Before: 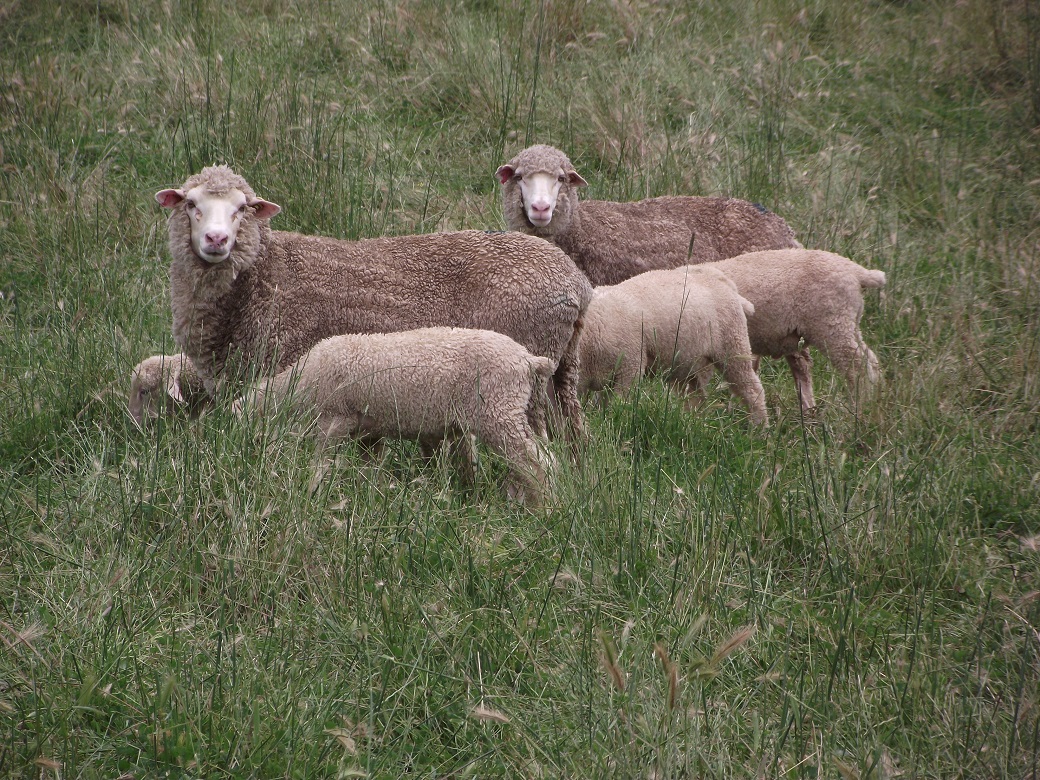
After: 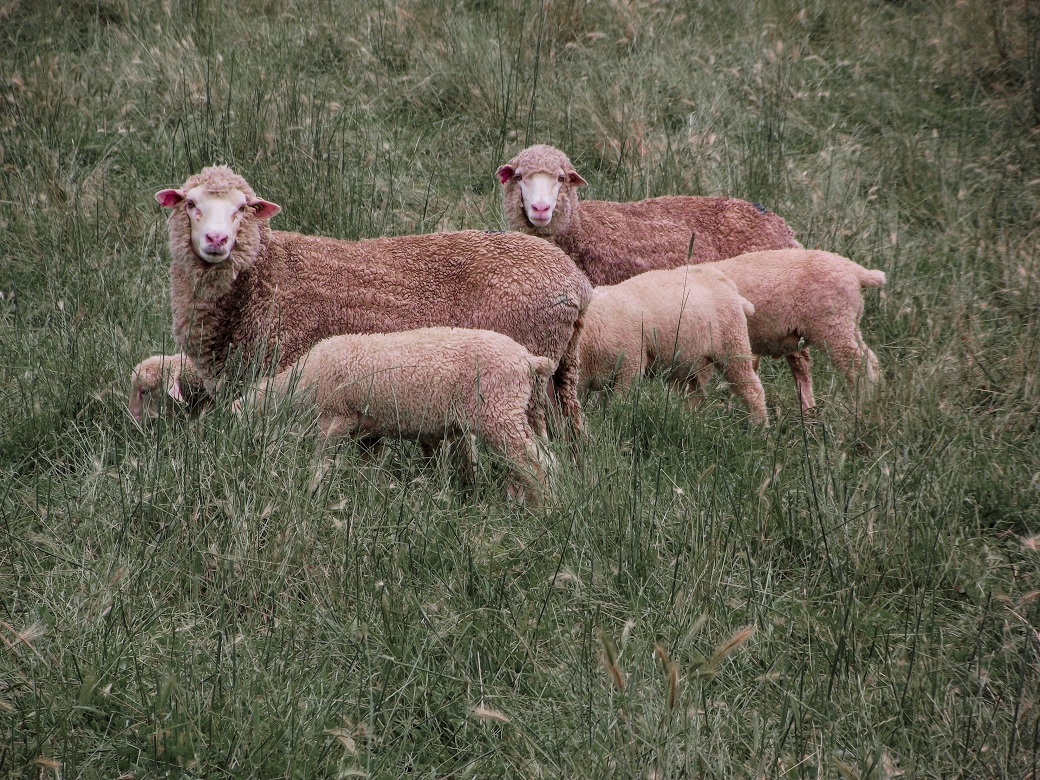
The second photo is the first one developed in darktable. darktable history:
white balance: red 0.986, blue 1.01
filmic rgb: black relative exposure -7.65 EV, white relative exposure 4.56 EV, hardness 3.61
velvia: on, module defaults
color zones: curves: ch0 [(0, 0.48) (0.209, 0.398) (0.305, 0.332) (0.429, 0.493) (0.571, 0.5) (0.714, 0.5) (0.857, 0.5) (1, 0.48)]; ch1 [(0, 0.736) (0.143, 0.625) (0.225, 0.371) (0.429, 0.256) (0.571, 0.241) (0.714, 0.213) (0.857, 0.48) (1, 0.736)]; ch2 [(0, 0.448) (0.143, 0.498) (0.286, 0.5) (0.429, 0.5) (0.571, 0.5) (0.714, 0.5) (0.857, 0.5) (1, 0.448)]
exposure: exposure 0.207 EV, compensate highlight preservation false
local contrast: on, module defaults
